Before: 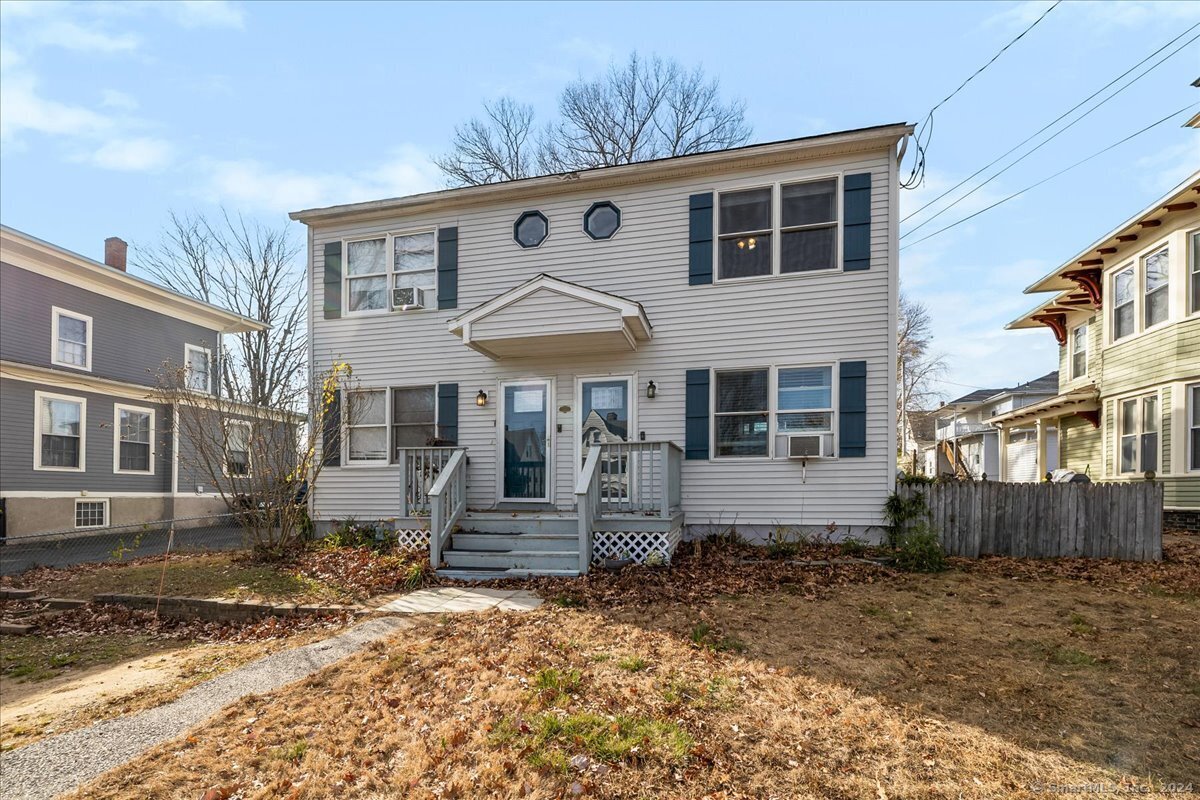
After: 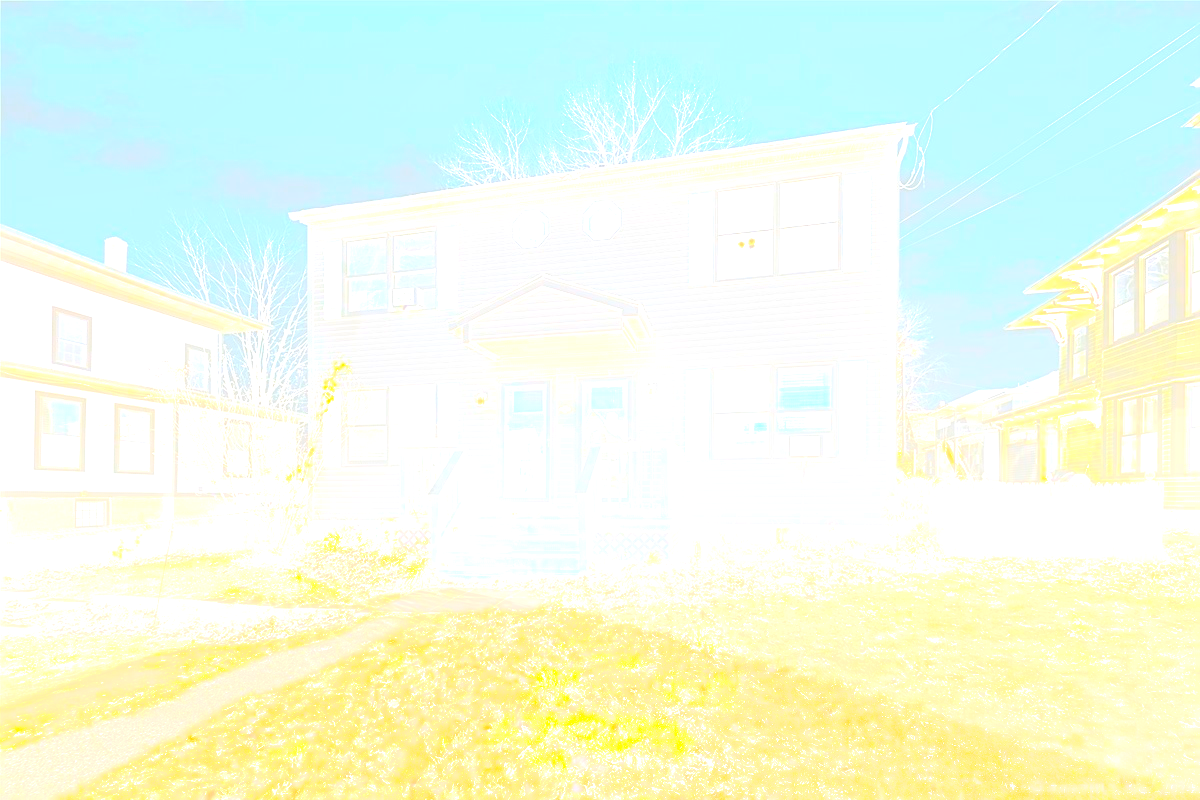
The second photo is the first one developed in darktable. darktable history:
sharpen: on, module defaults
local contrast: mode bilateral grid, contrast 100, coarseness 100, detail 108%, midtone range 0.2
tone curve: curves: ch0 [(0, 0) (0.042, 0.01) (0.223, 0.123) (0.59, 0.574) (0.802, 0.868) (1, 1)], color space Lab, linked channels, preserve colors none
bloom: size 70%, threshold 25%, strength 70%
exposure: black level correction 0.011, exposure 1.088 EV, compensate exposure bias true, compensate highlight preservation false
color balance rgb: perceptual saturation grading › global saturation 20%, global vibrance 20%
